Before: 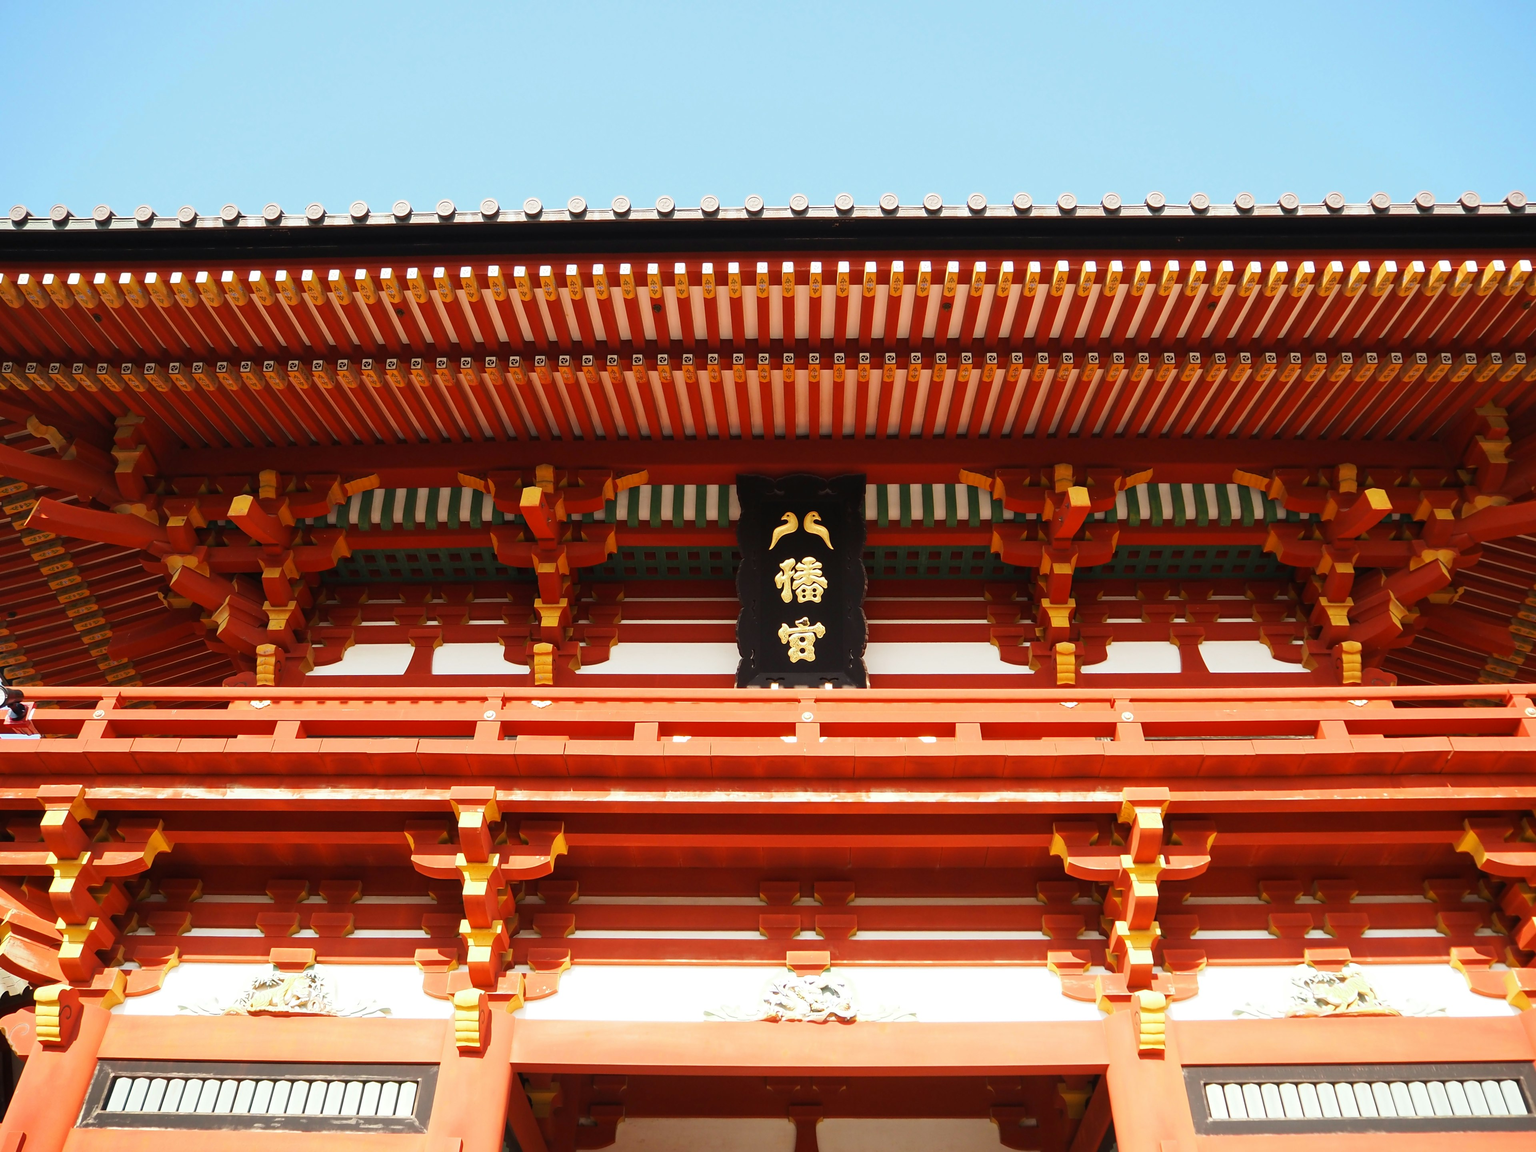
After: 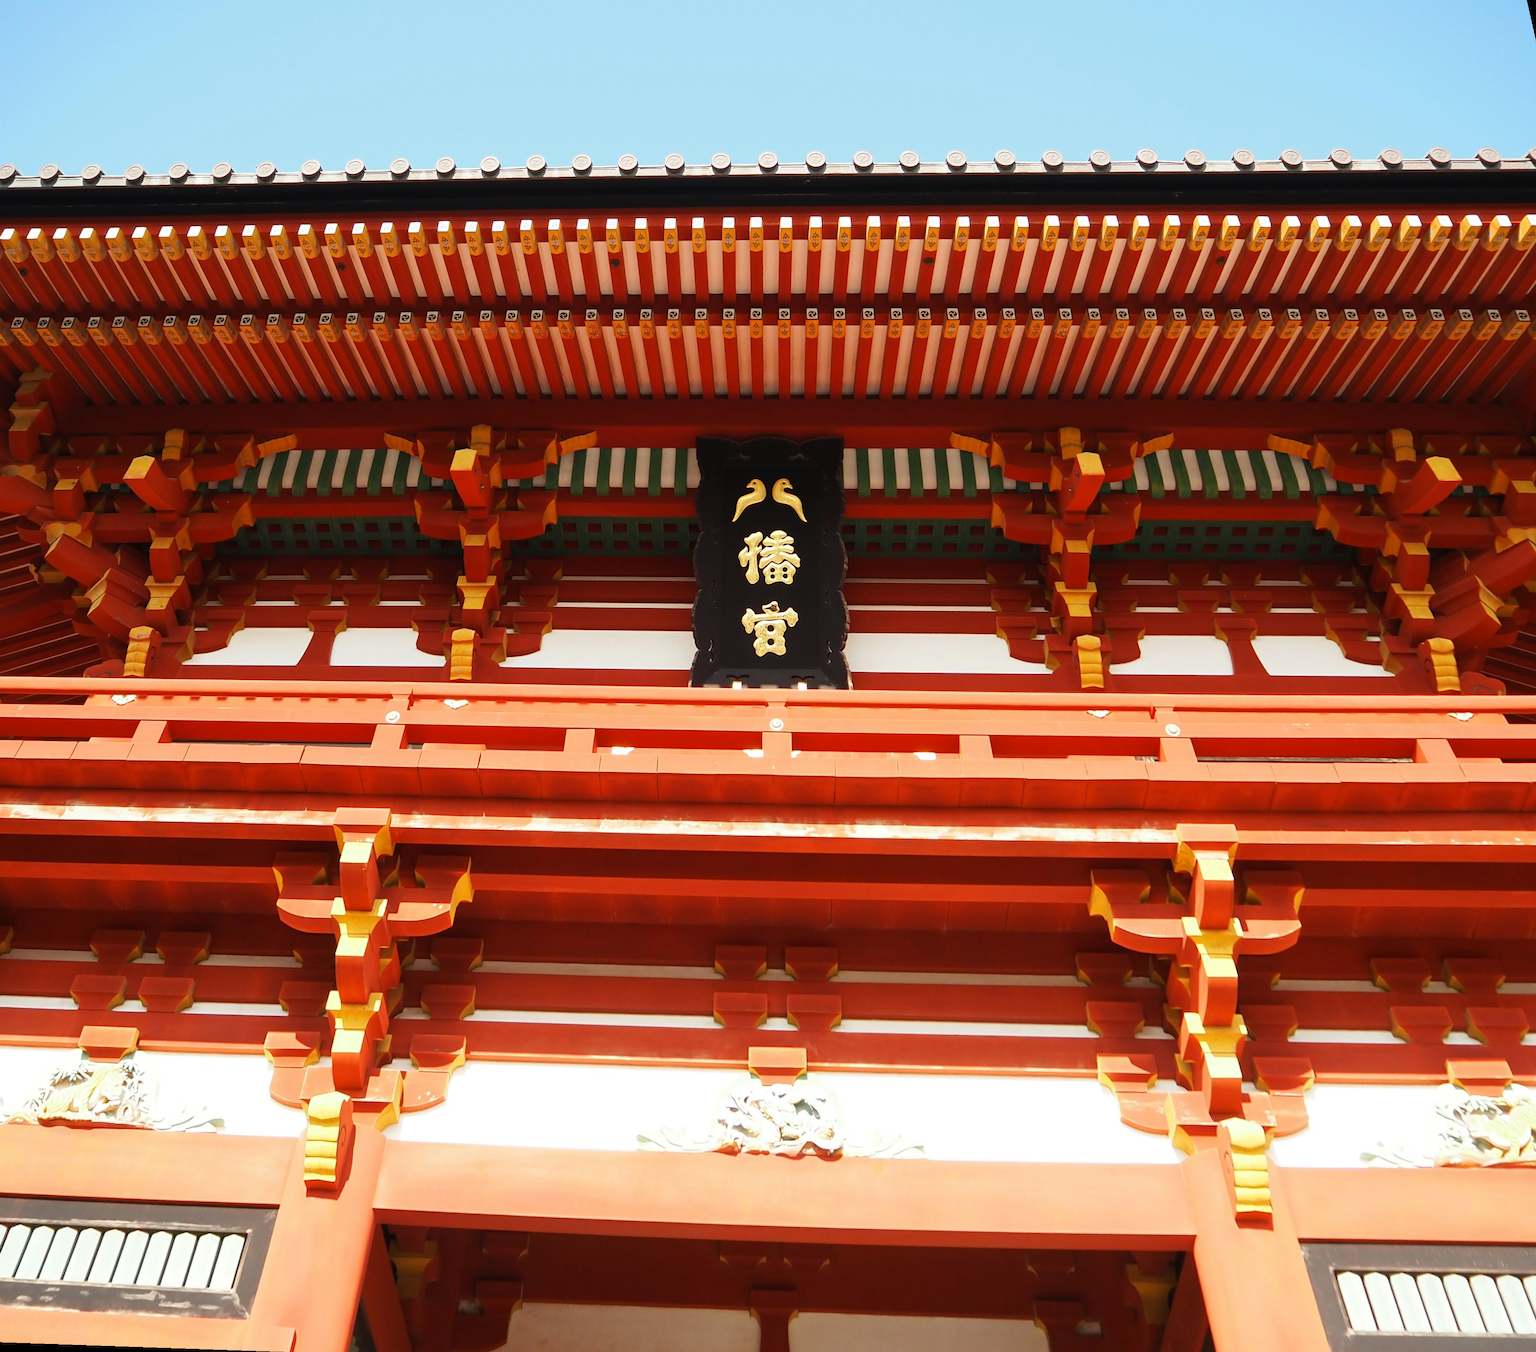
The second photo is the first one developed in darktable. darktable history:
white balance: emerald 1
rotate and perspective: rotation 0.72°, lens shift (vertical) -0.352, lens shift (horizontal) -0.051, crop left 0.152, crop right 0.859, crop top 0.019, crop bottom 0.964
